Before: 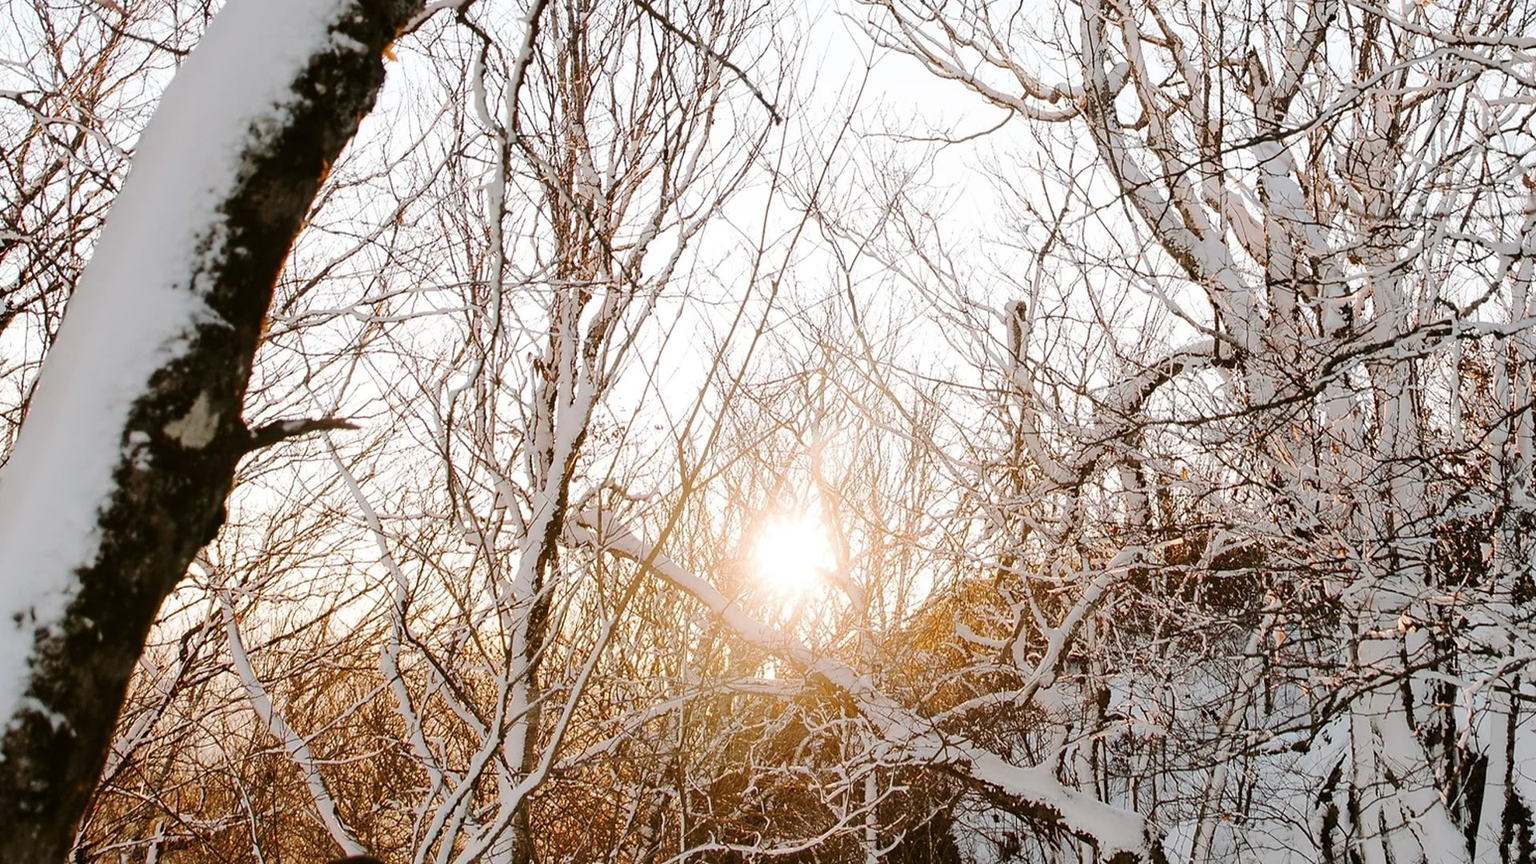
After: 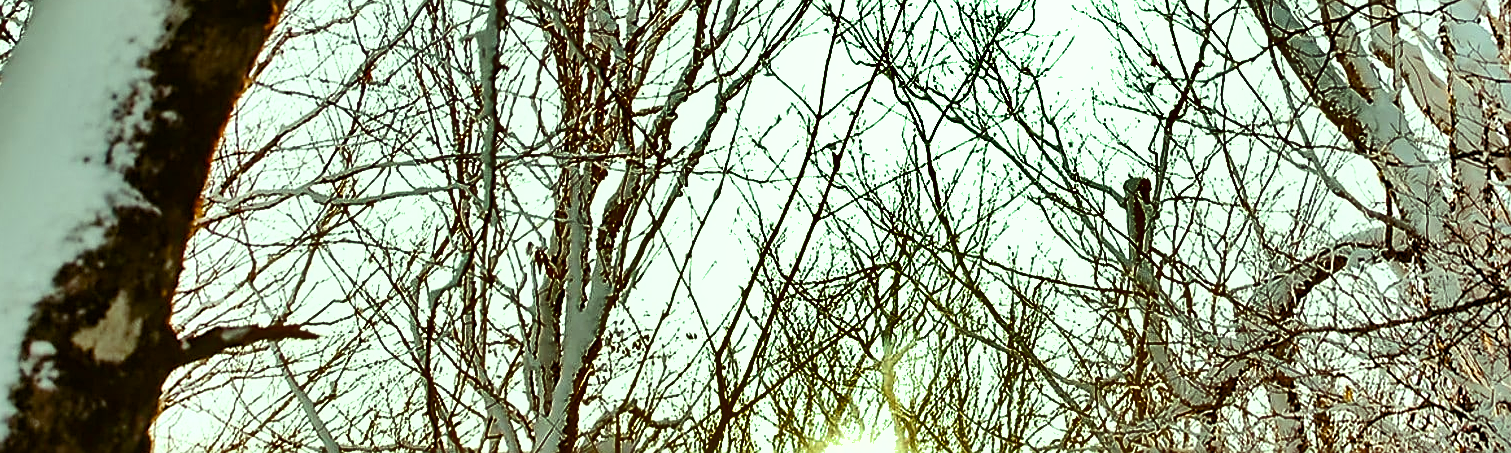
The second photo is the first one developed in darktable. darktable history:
sharpen: on, module defaults
color balance rgb: highlights gain › luminance 15.643%, highlights gain › chroma 7.087%, highlights gain › hue 128.24°, perceptual saturation grading › global saturation 20%, perceptual saturation grading › highlights -25.163%, perceptual saturation grading › shadows 49.503%, global vibrance 20%
contrast equalizer: y [[0.5, 0.496, 0.435, 0.435, 0.496, 0.5], [0.5 ×6], [0.5 ×6], [0 ×6], [0 ×6]], mix -0.301
crop: left 6.911%, top 18.364%, right 14.357%, bottom 39.63%
shadows and highlights: shadows 21.03, highlights -82.53, soften with gaussian
